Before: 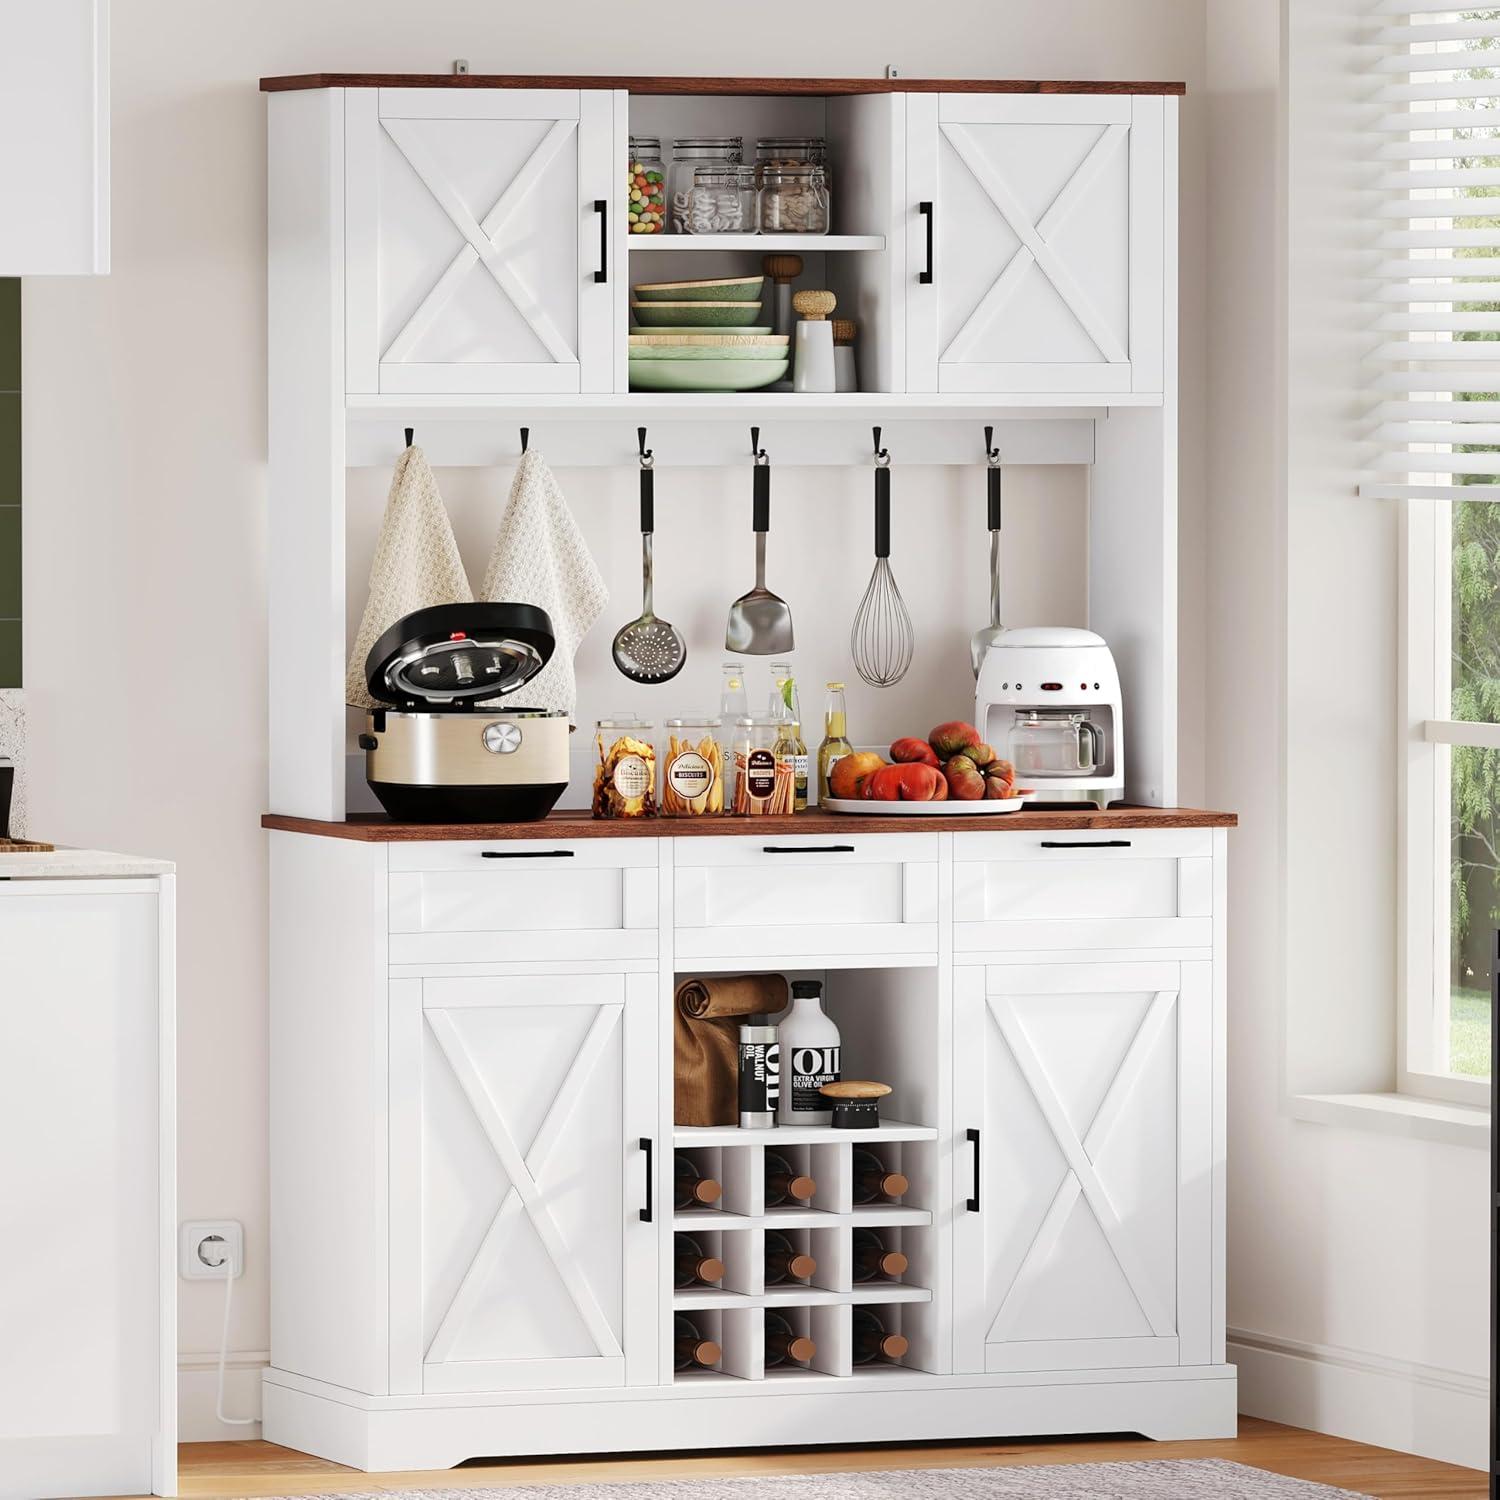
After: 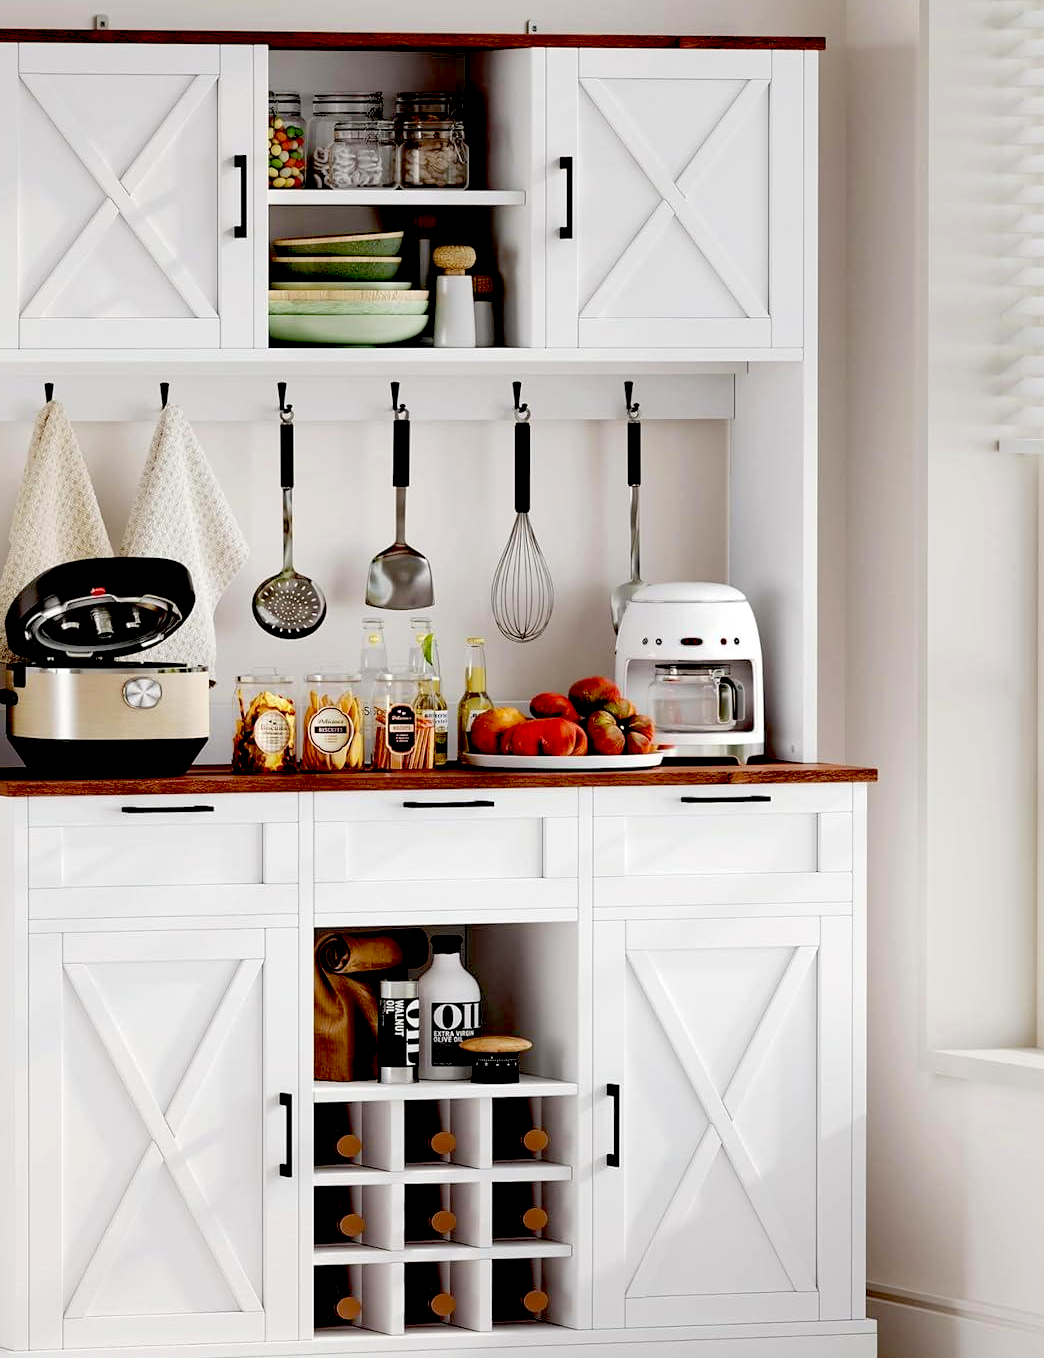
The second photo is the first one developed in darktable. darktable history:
exposure: black level correction 0.058, compensate exposure bias true, compensate highlight preservation false
crop and rotate: left 24.049%, top 3.036%, right 6.292%, bottom 6.388%
